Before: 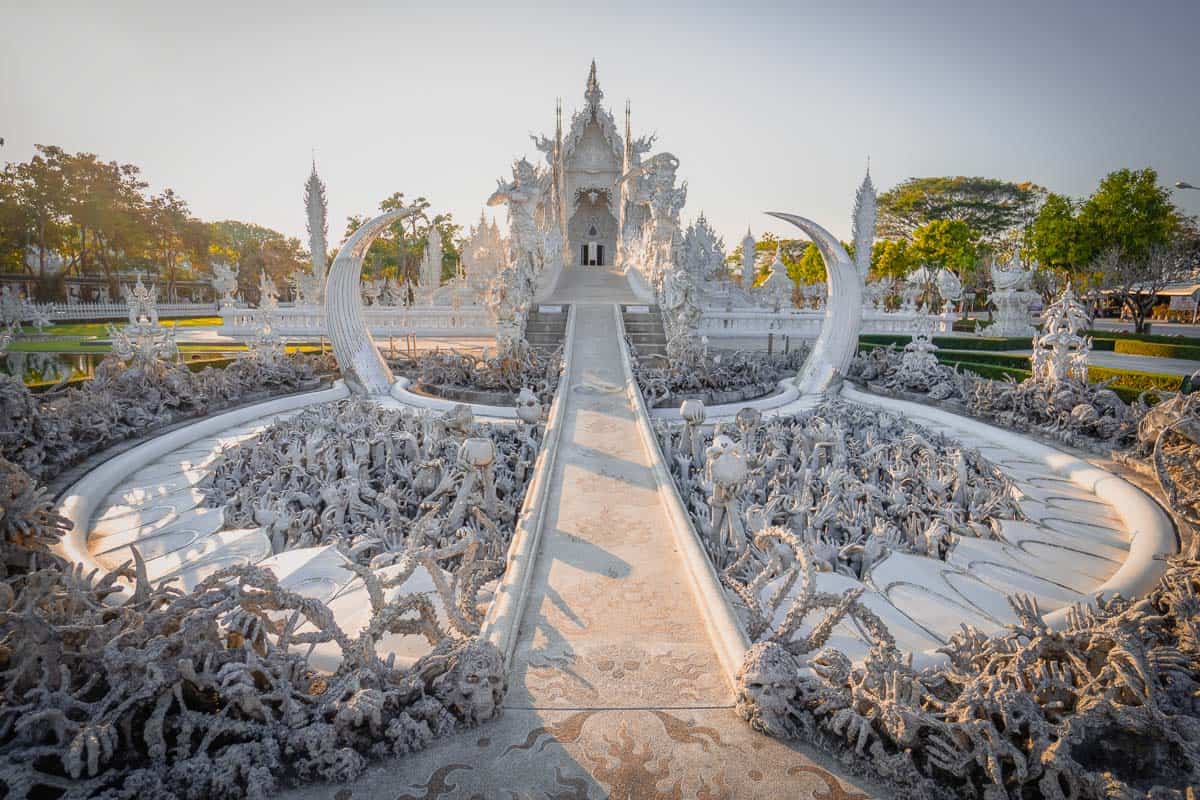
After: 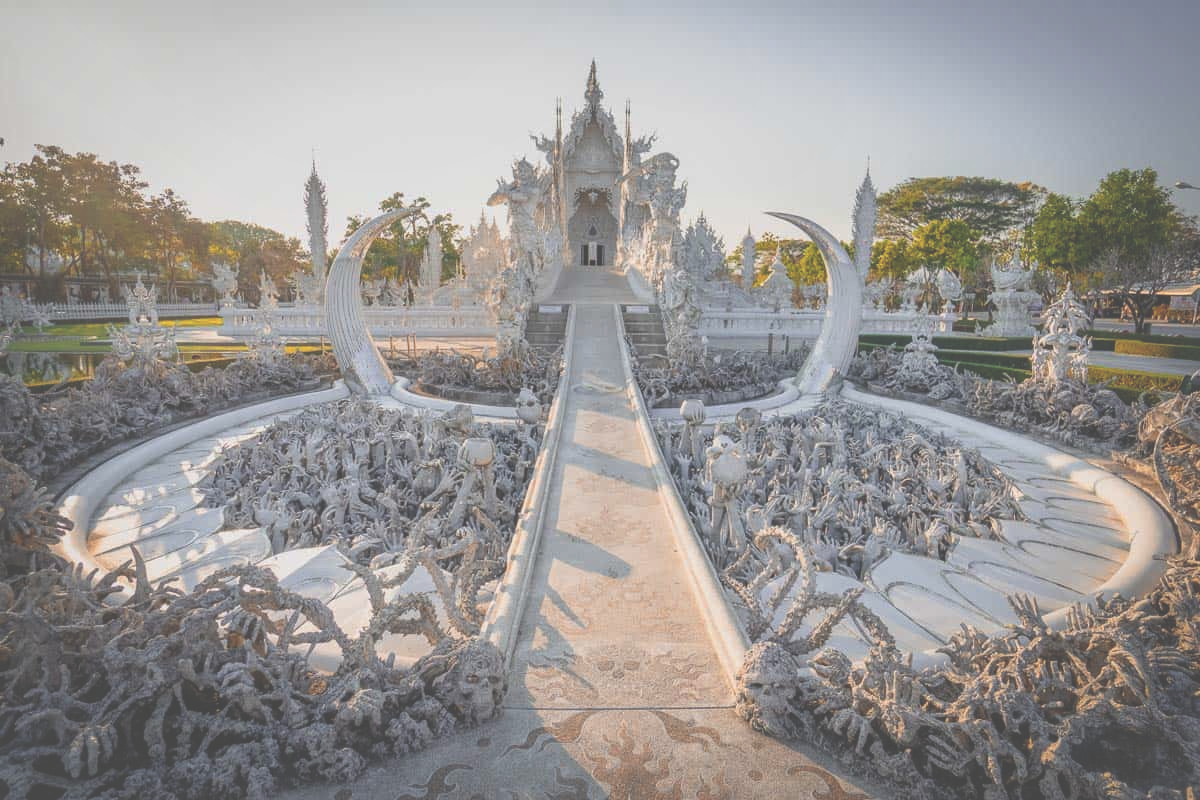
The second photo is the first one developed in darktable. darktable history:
white balance: emerald 1
exposure: black level correction -0.062, exposure -0.05 EV, compensate highlight preservation false
shadows and highlights: shadows 37.27, highlights -28.18, soften with gaussian
